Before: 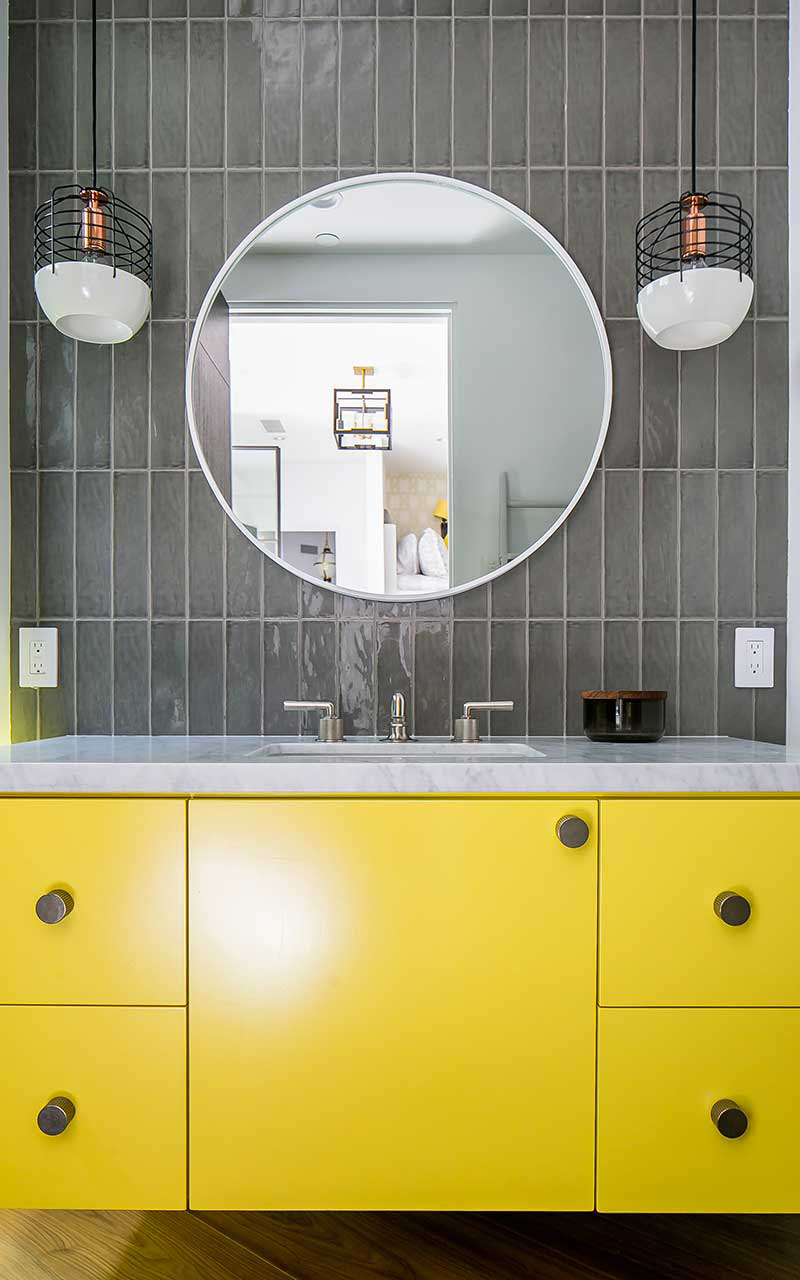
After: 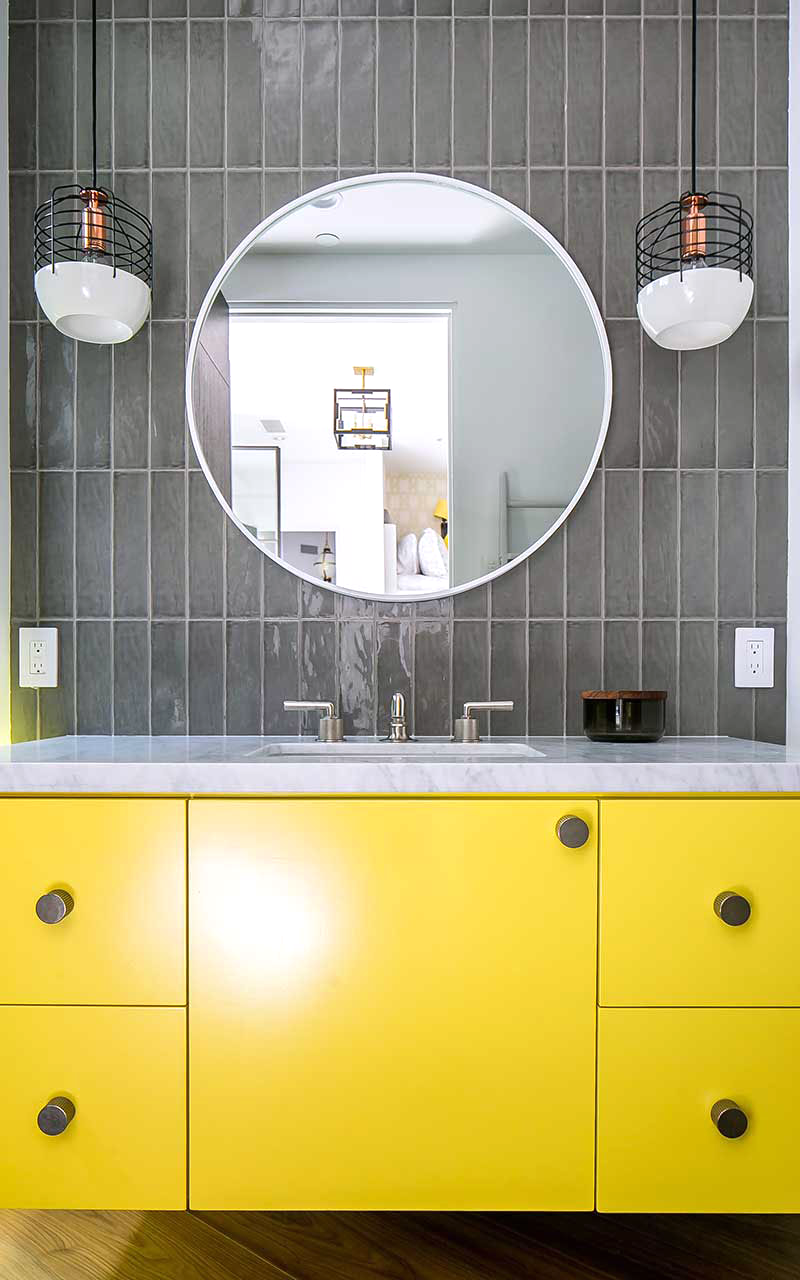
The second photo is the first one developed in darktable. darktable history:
white balance: red 1.004, blue 1.024
exposure: black level correction 0, exposure 0.2 EV, compensate exposure bias true, compensate highlight preservation false
